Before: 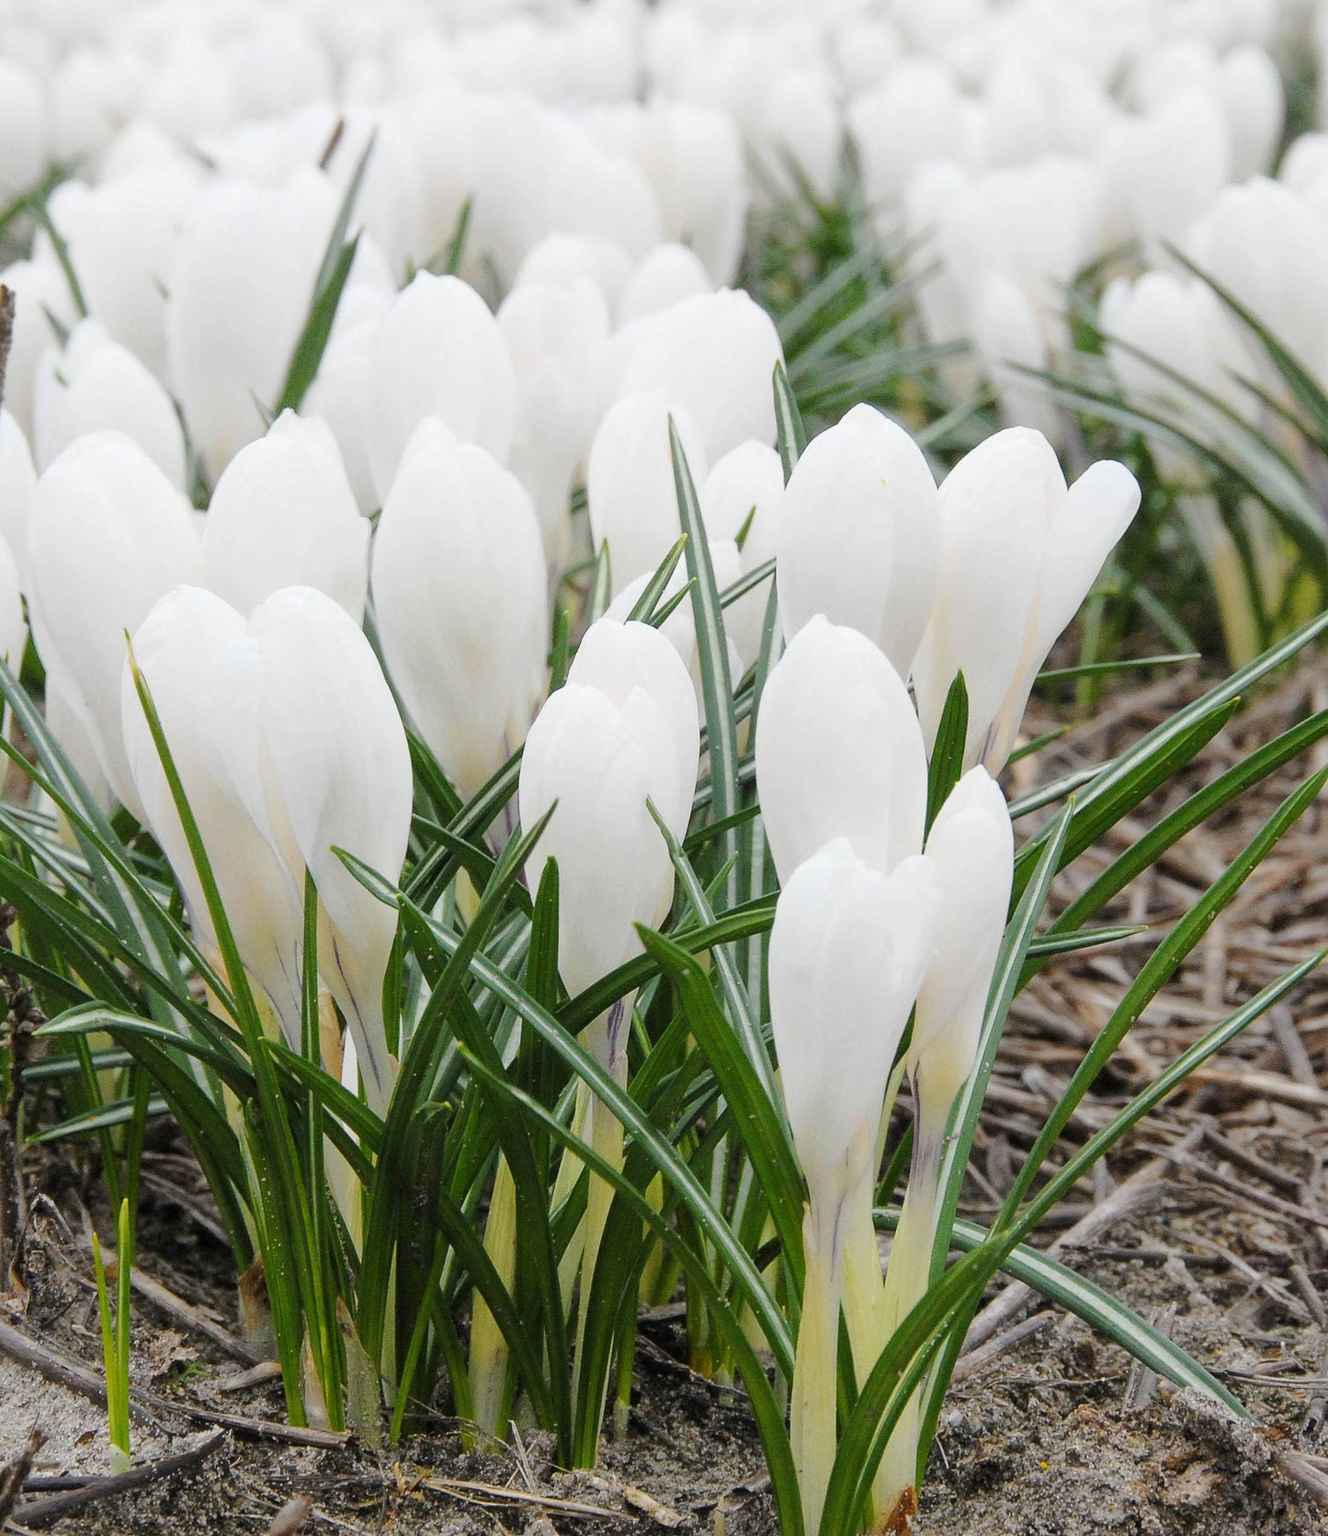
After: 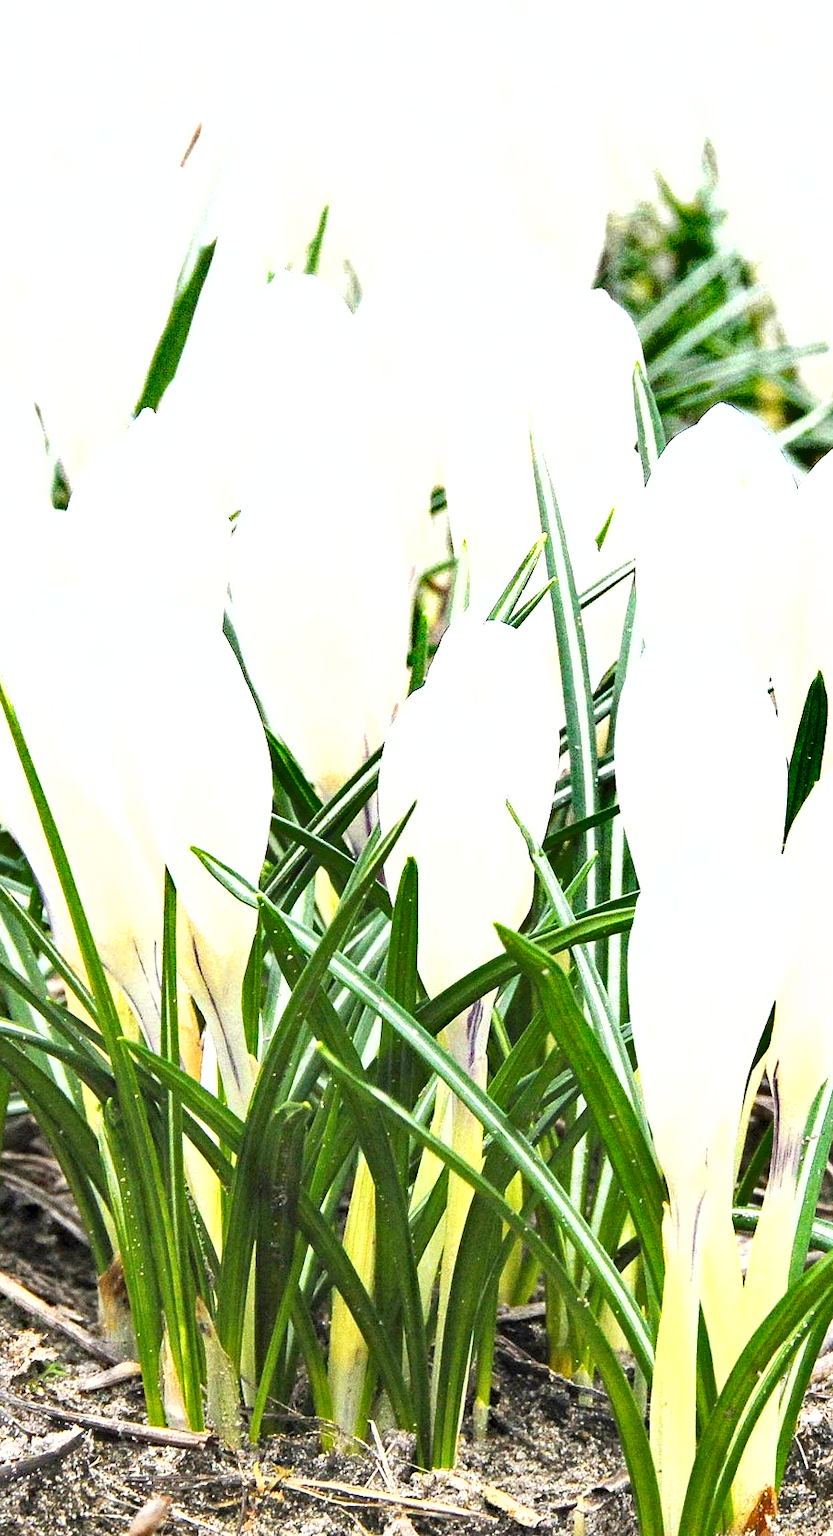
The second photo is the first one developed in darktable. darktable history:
crop: left 10.644%, right 26.528%
shadows and highlights: low approximation 0.01, soften with gaussian
exposure: black level correction 0, exposure 1.75 EV, compensate exposure bias true, compensate highlight preservation false
haze removal: strength 0.29, distance 0.25, compatibility mode true, adaptive false
tone equalizer: on, module defaults
